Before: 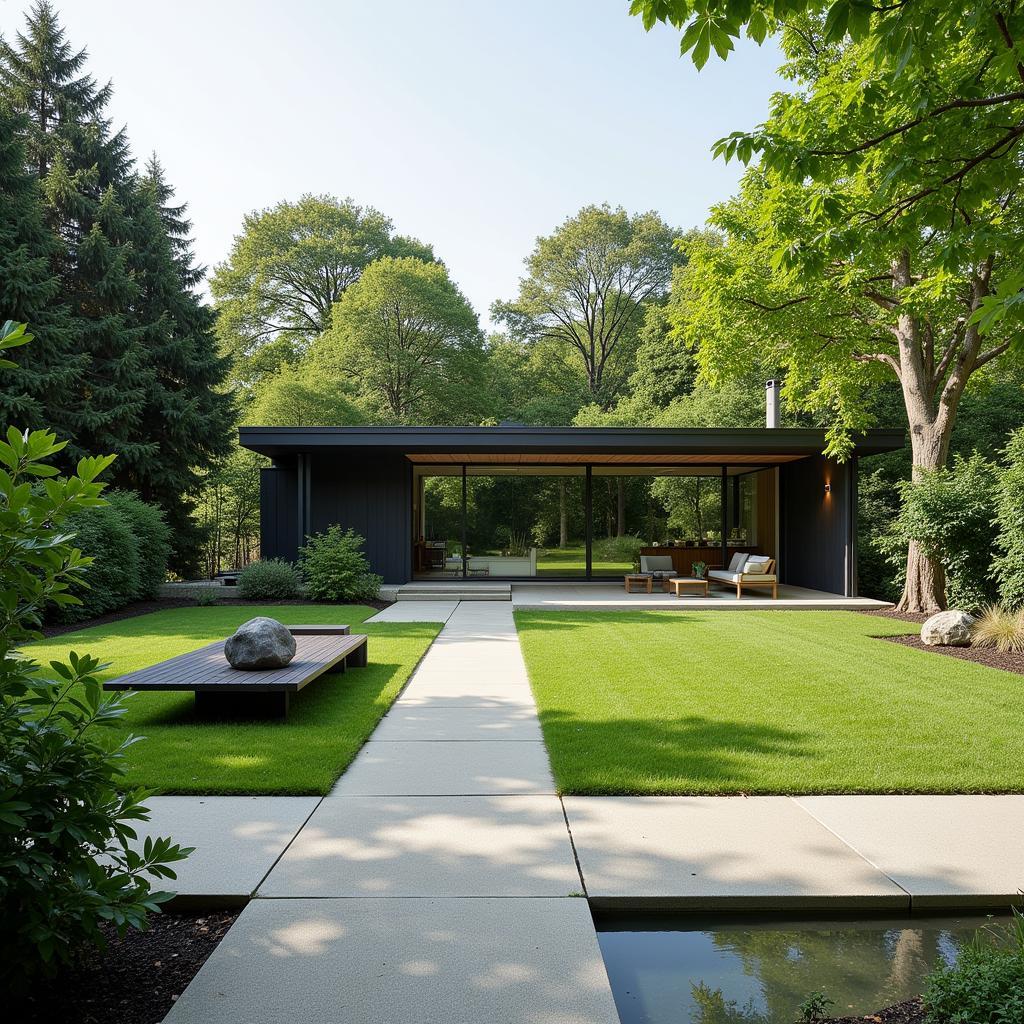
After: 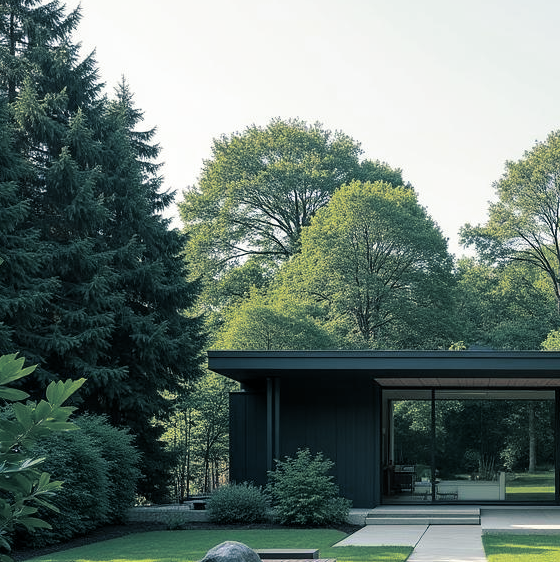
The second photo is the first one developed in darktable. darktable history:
split-toning: shadows › hue 205.2°, shadows › saturation 0.43, highlights › hue 54°, highlights › saturation 0.54
crop and rotate: left 3.047%, top 7.509%, right 42.236%, bottom 37.598%
